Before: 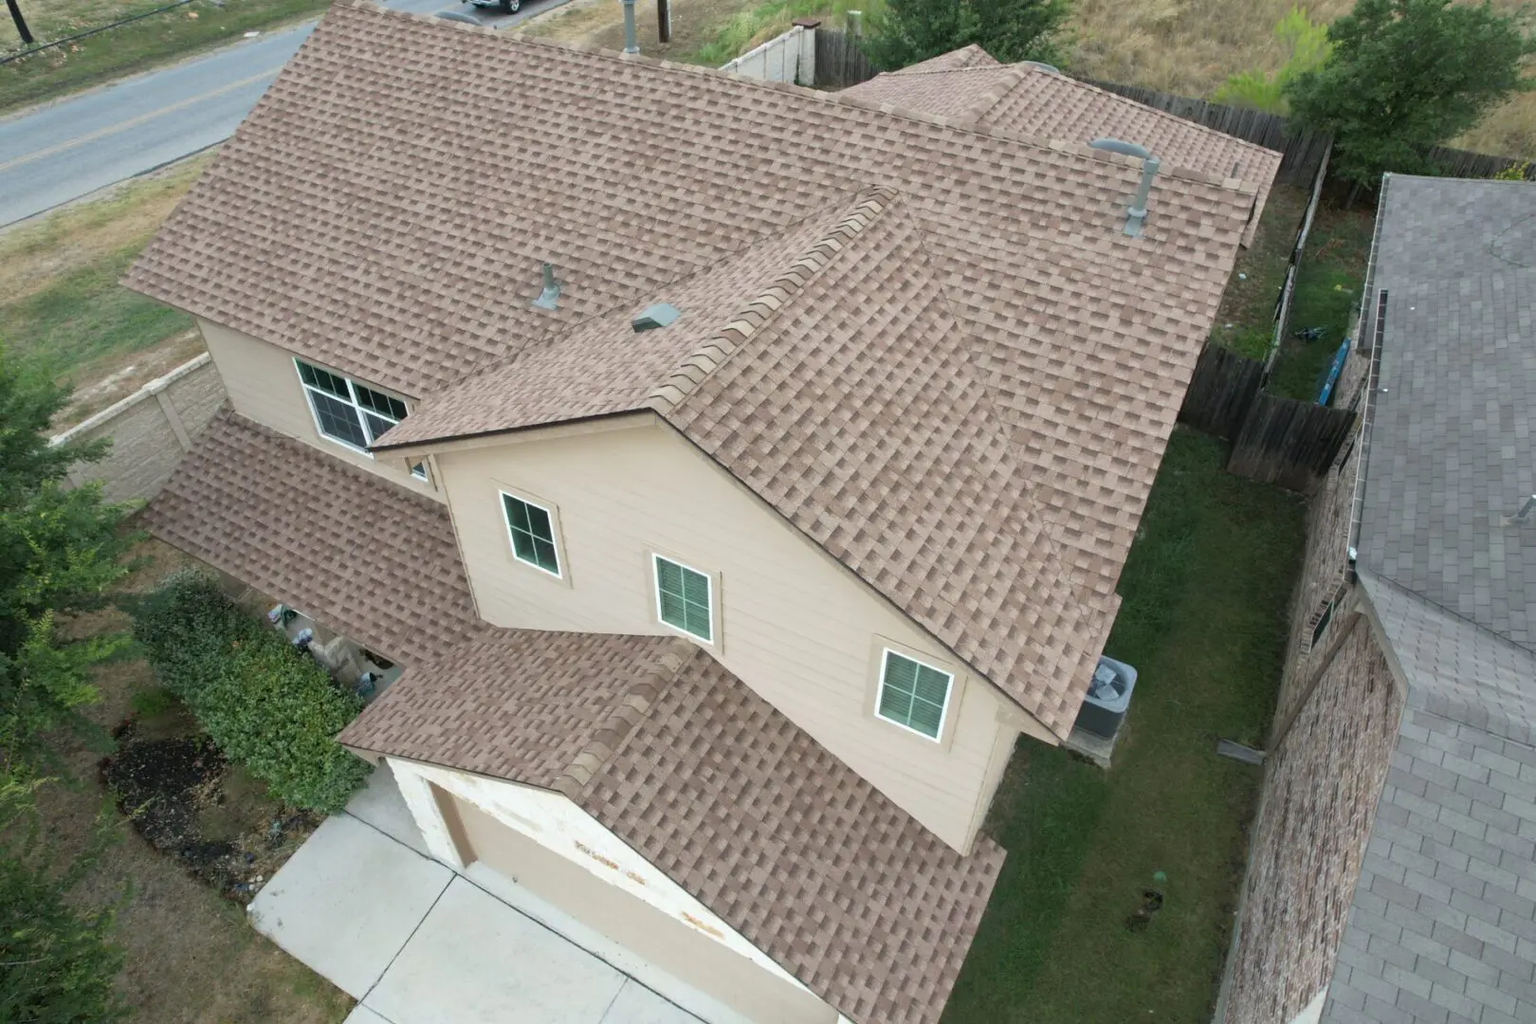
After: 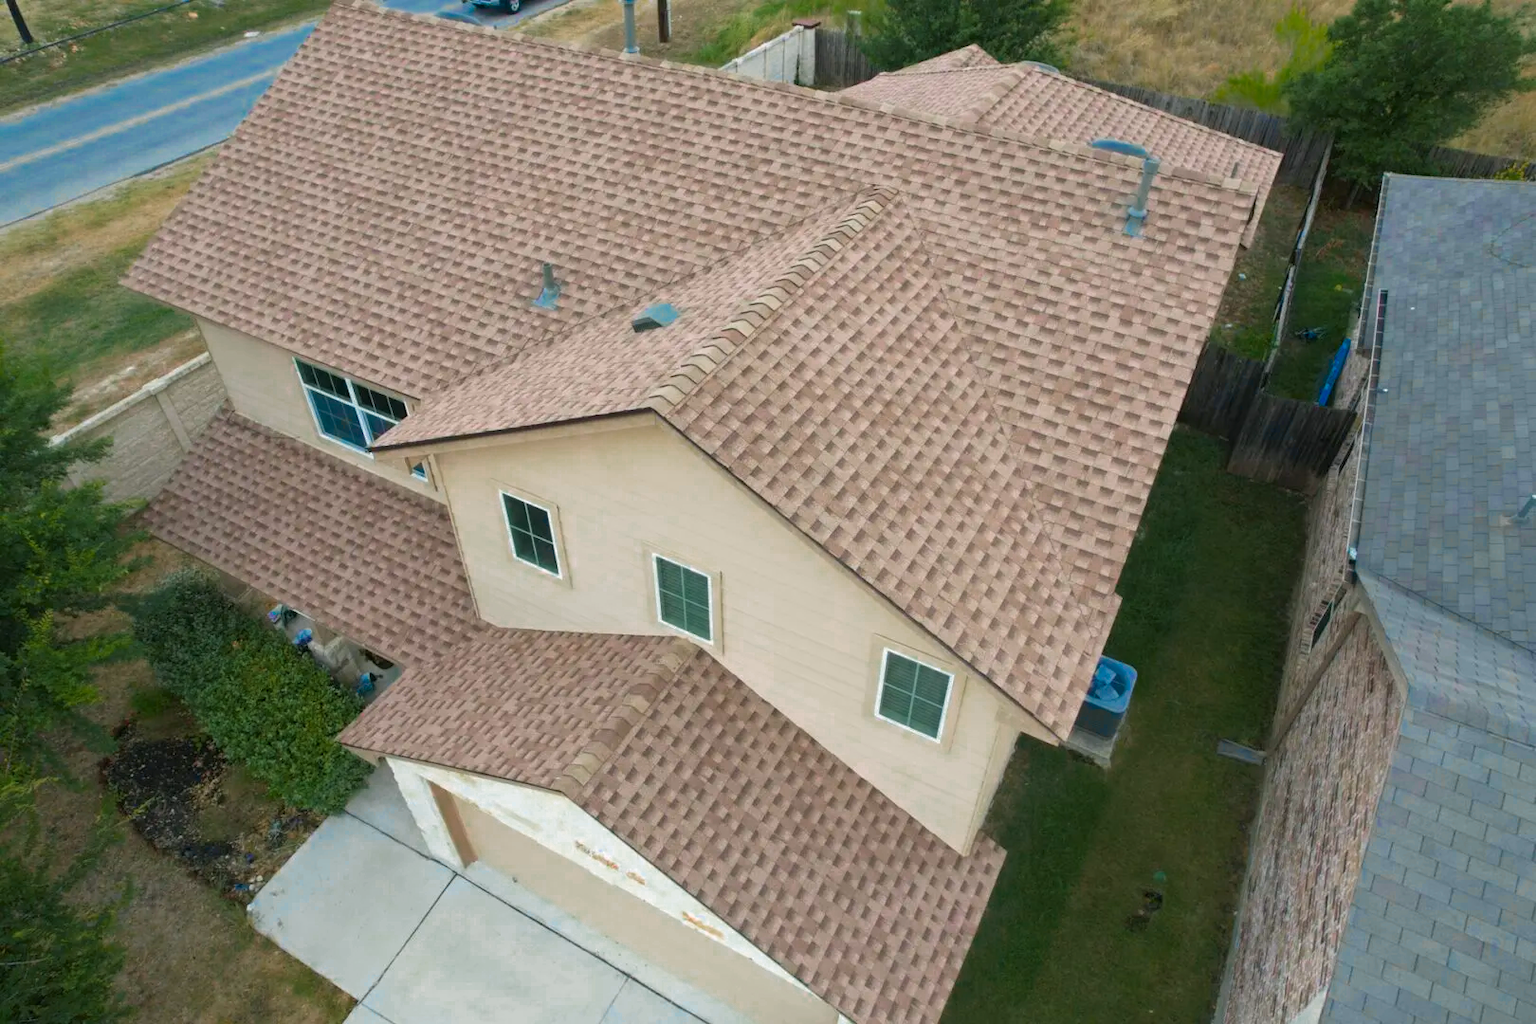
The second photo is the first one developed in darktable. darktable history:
velvia: on, module defaults
color zones: curves: ch0 [(0, 0.553) (0.123, 0.58) (0.23, 0.419) (0.468, 0.155) (0.605, 0.132) (0.723, 0.063) (0.833, 0.172) (0.921, 0.468)]; ch1 [(0.025, 0.645) (0.229, 0.584) (0.326, 0.551) (0.537, 0.446) (0.599, 0.911) (0.708, 1) (0.805, 0.944)]; ch2 [(0.086, 0.468) (0.254, 0.464) (0.638, 0.564) (0.702, 0.592) (0.768, 0.564)]
